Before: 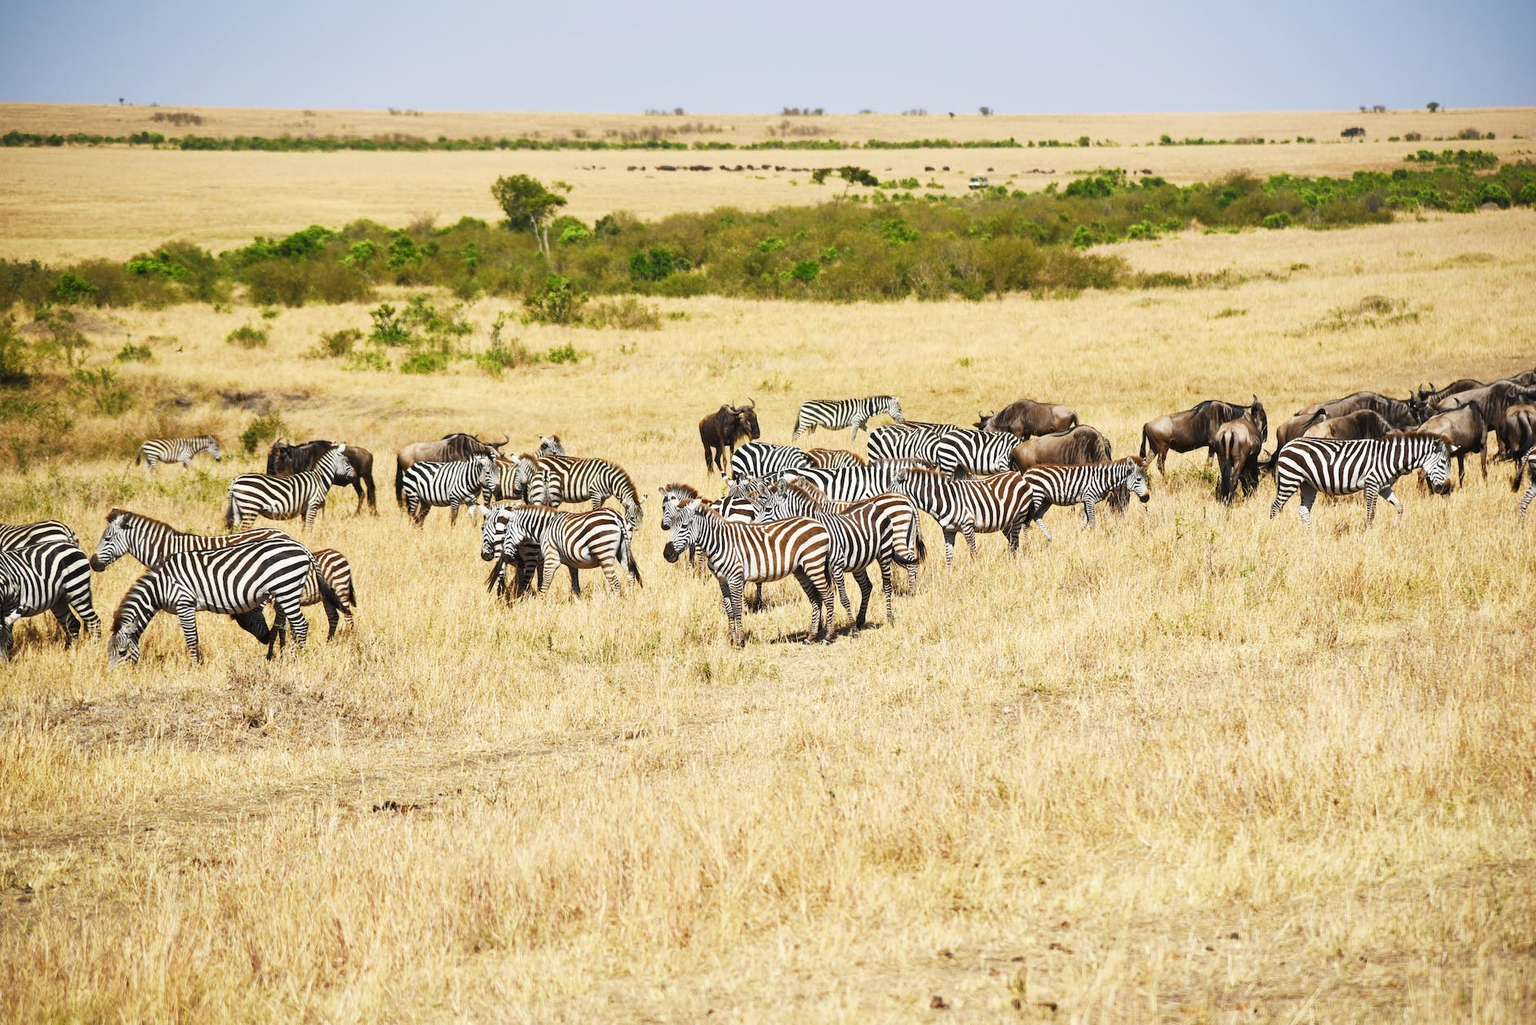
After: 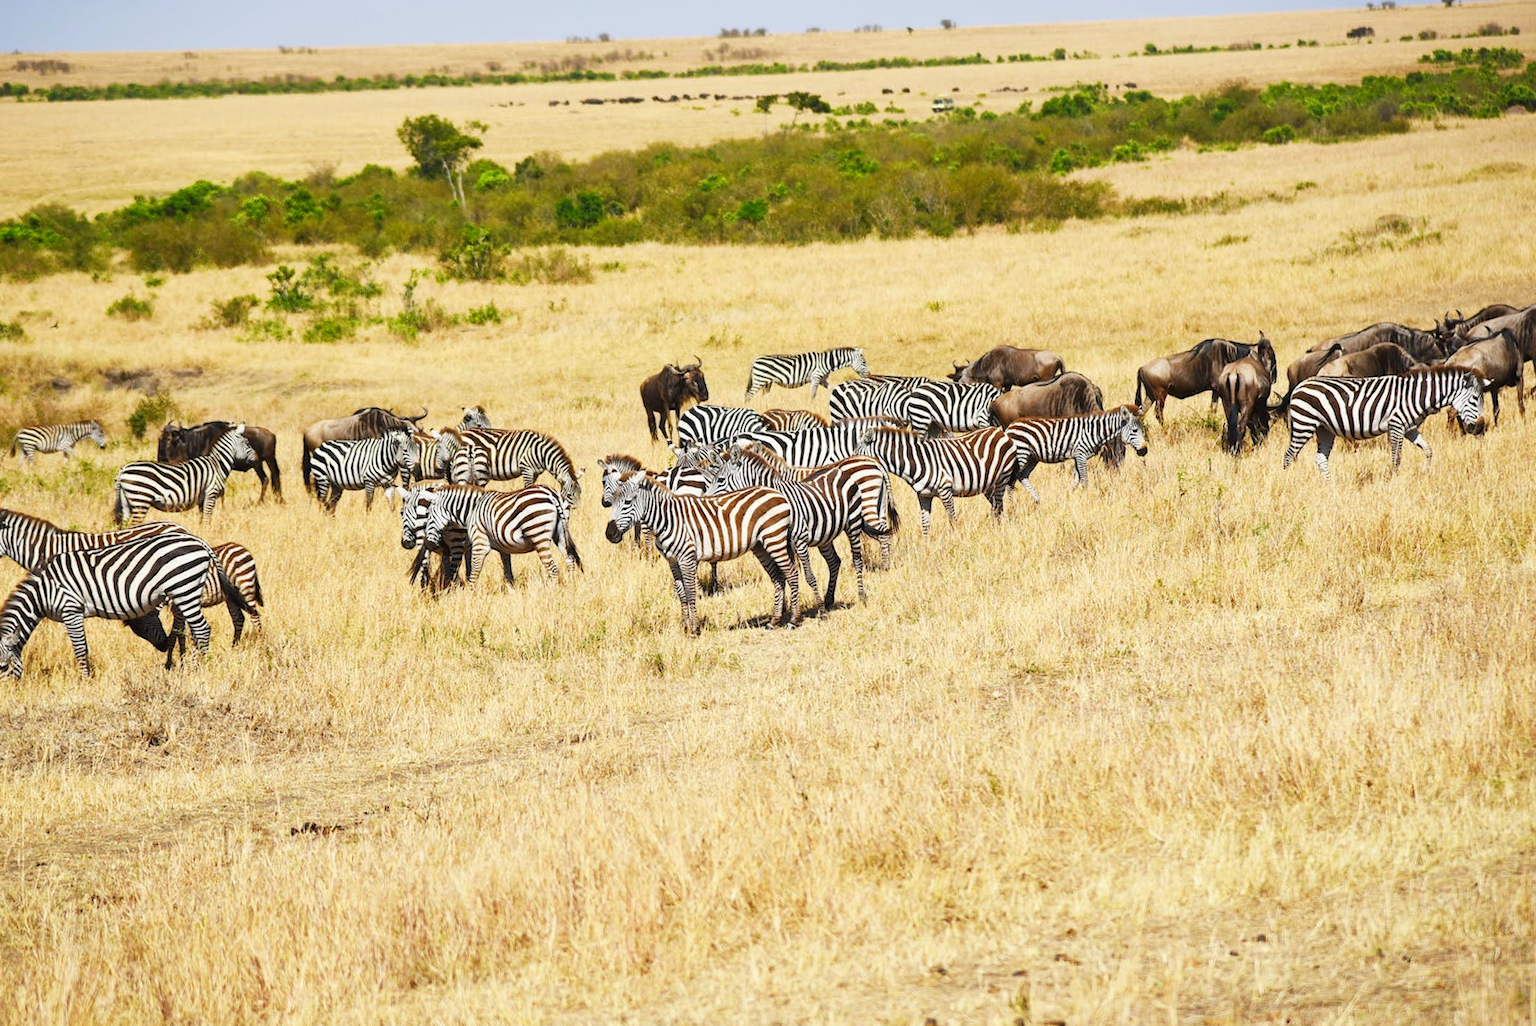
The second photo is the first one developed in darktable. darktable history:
contrast brightness saturation: saturation 0.131
crop and rotate: angle 2.15°, left 5.838%, top 5.709%
